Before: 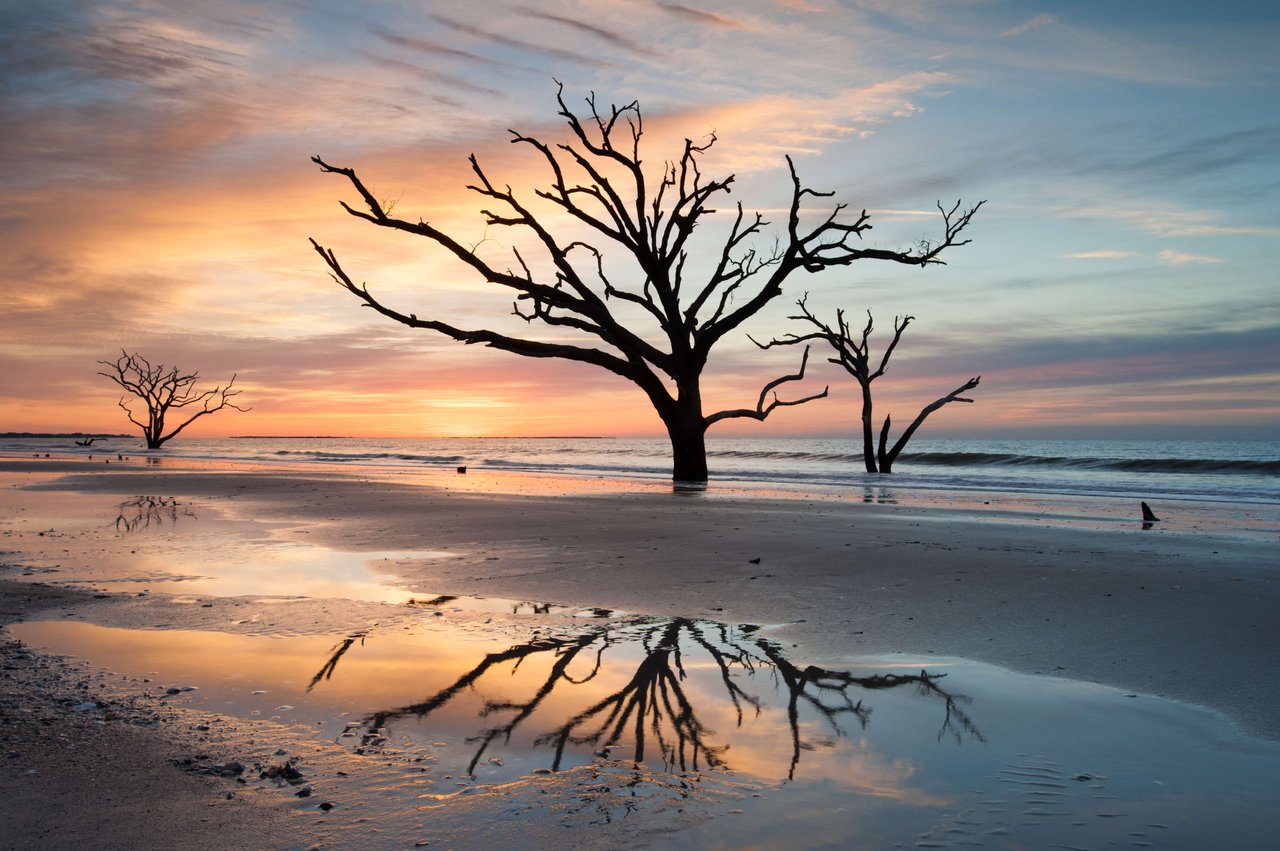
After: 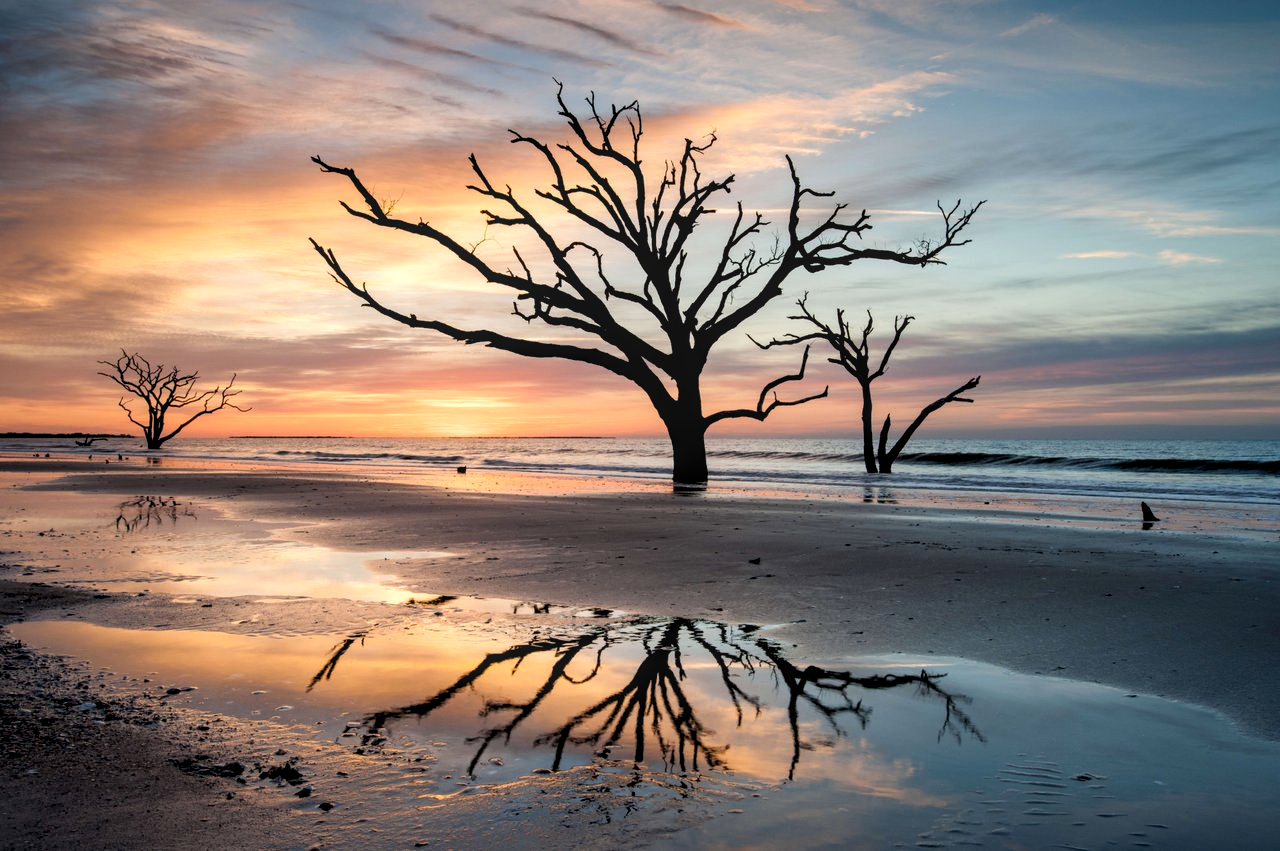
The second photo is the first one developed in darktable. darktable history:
levels: levels [0.031, 0.5, 0.969]
local contrast: on, module defaults
exposure: black level correction 0.013, compensate highlight preservation false
